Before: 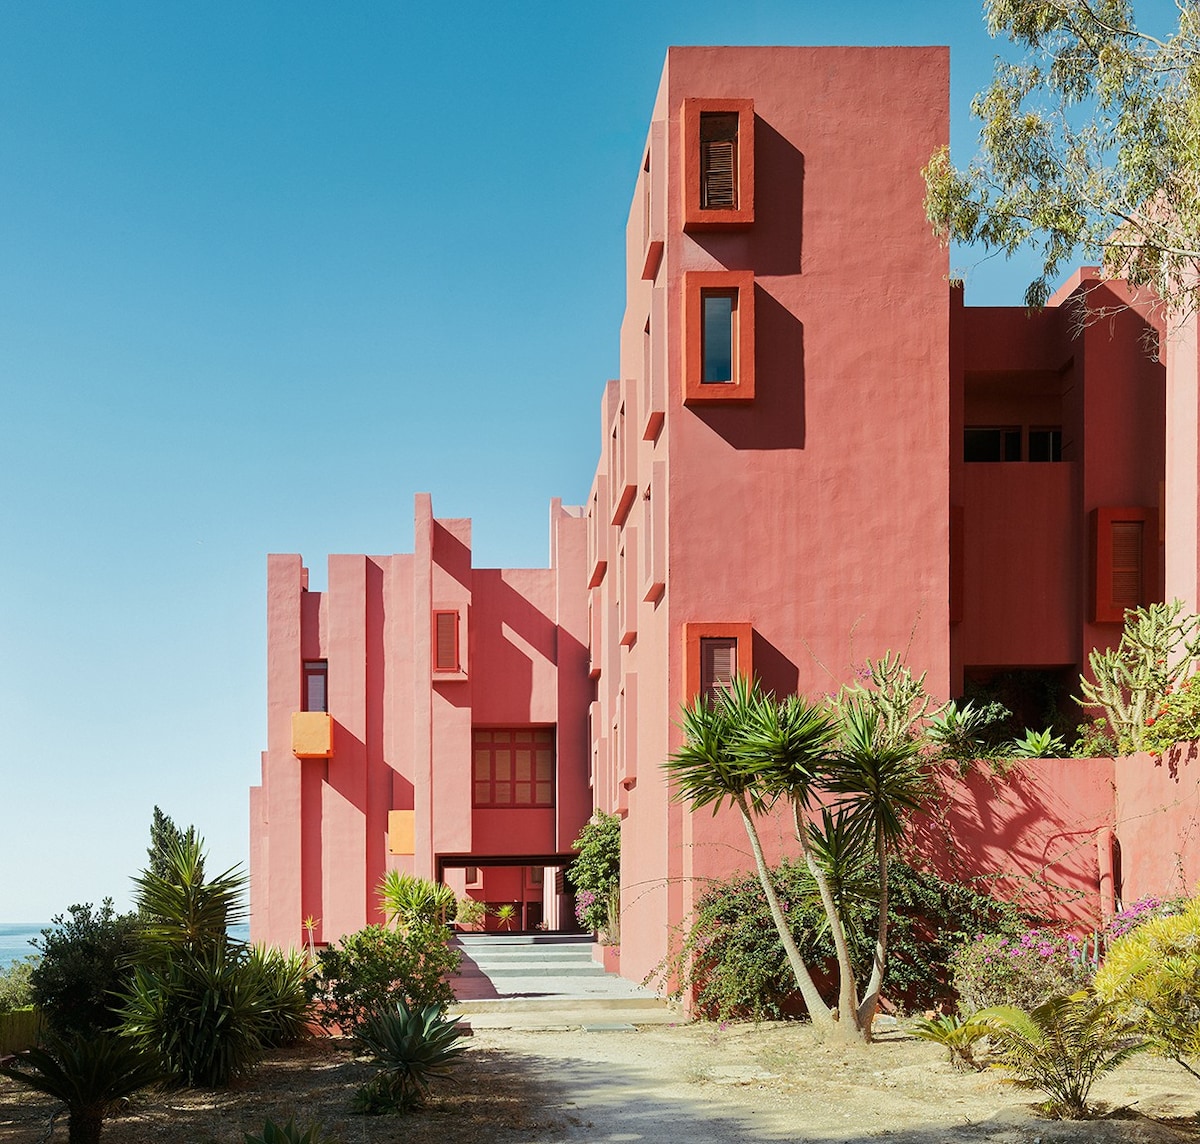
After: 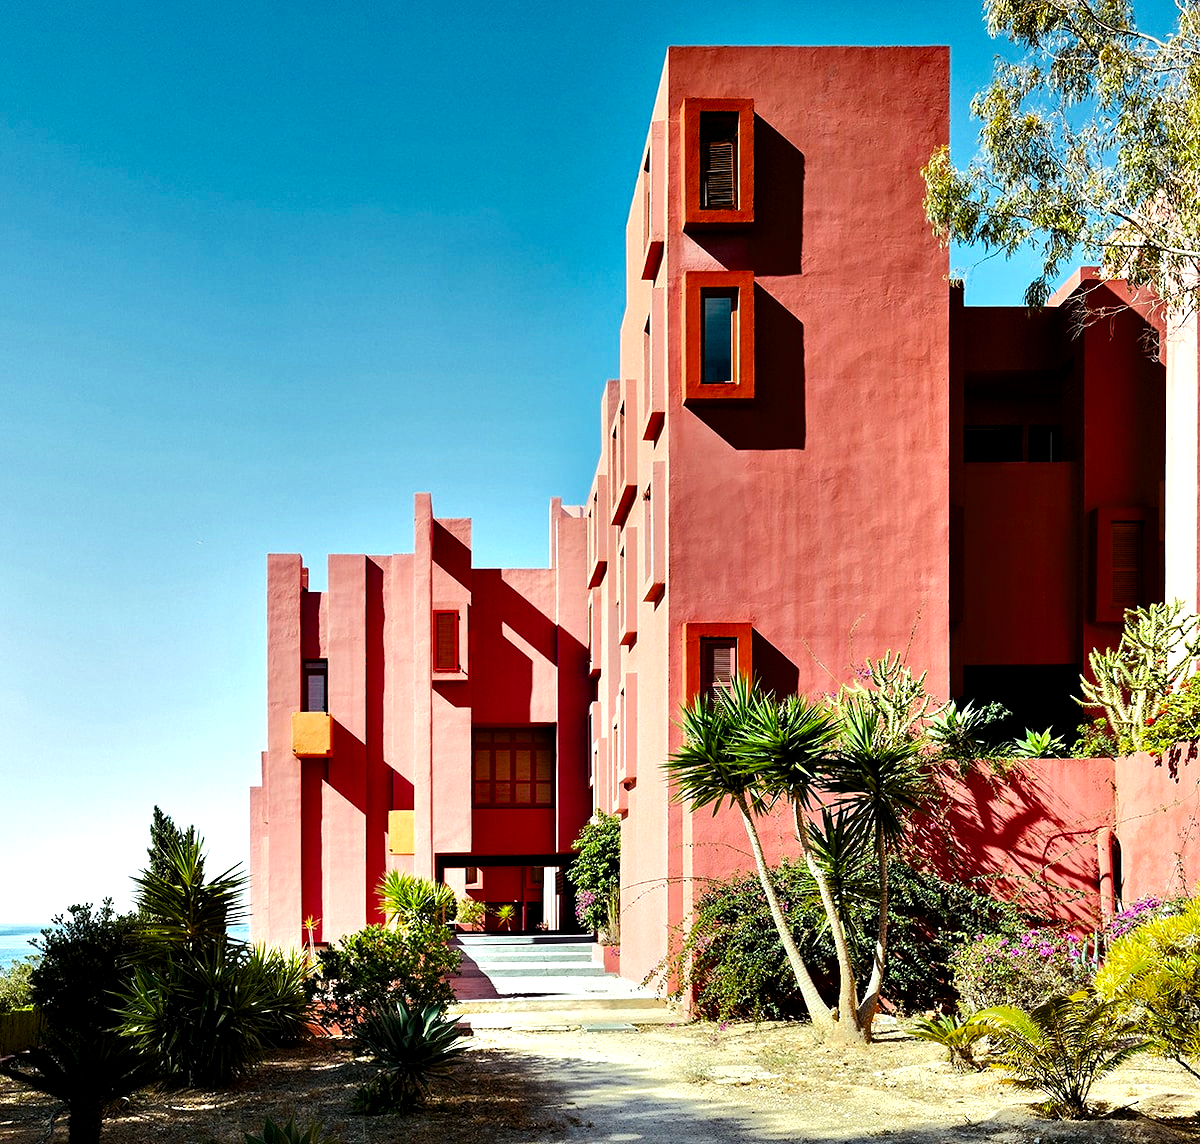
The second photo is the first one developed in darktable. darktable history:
color balance rgb: perceptual saturation grading › global saturation 15.138%, global vibrance 9.674%, contrast 15.024%, saturation formula JzAzBz (2021)
contrast equalizer: y [[0.6 ×6], [0.55 ×6], [0 ×6], [0 ×6], [0 ×6]]
